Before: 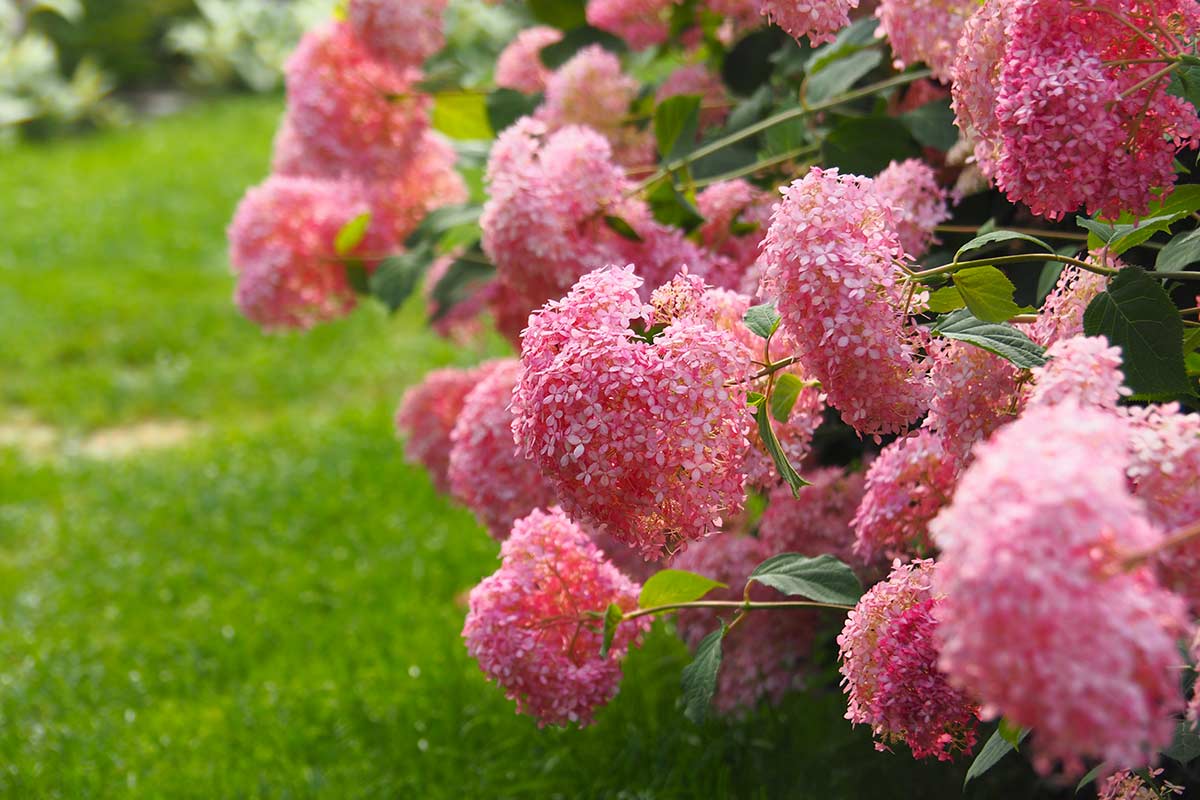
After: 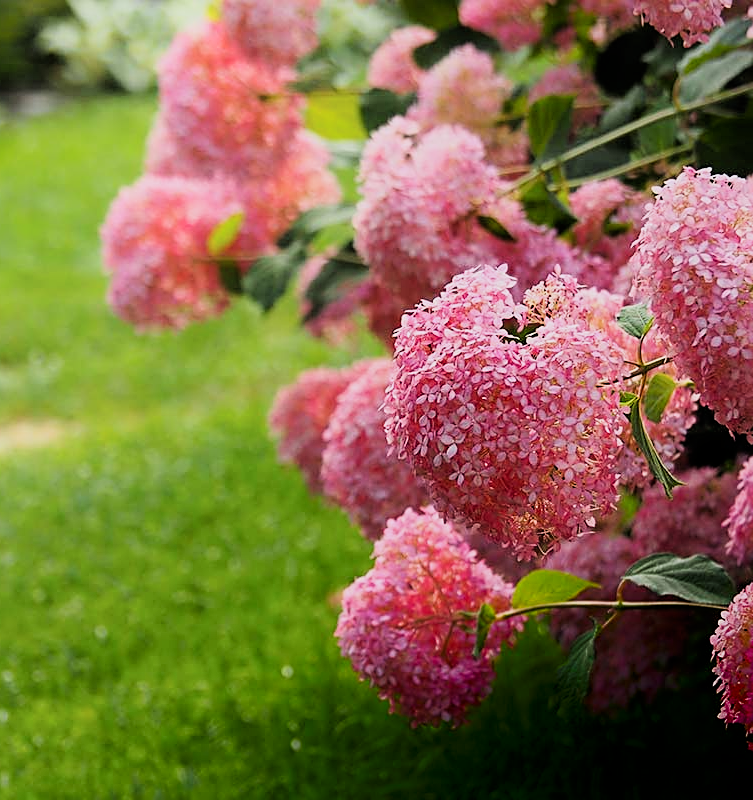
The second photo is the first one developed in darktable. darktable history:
shadows and highlights: shadows -90, highlights 90, soften with gaussian
sharpen: on, module defaults
filmic rgb: black relative exposure -5 EV, hardness 2.88, contrast 1.3
crop: left 10.644%, right 26.528%
